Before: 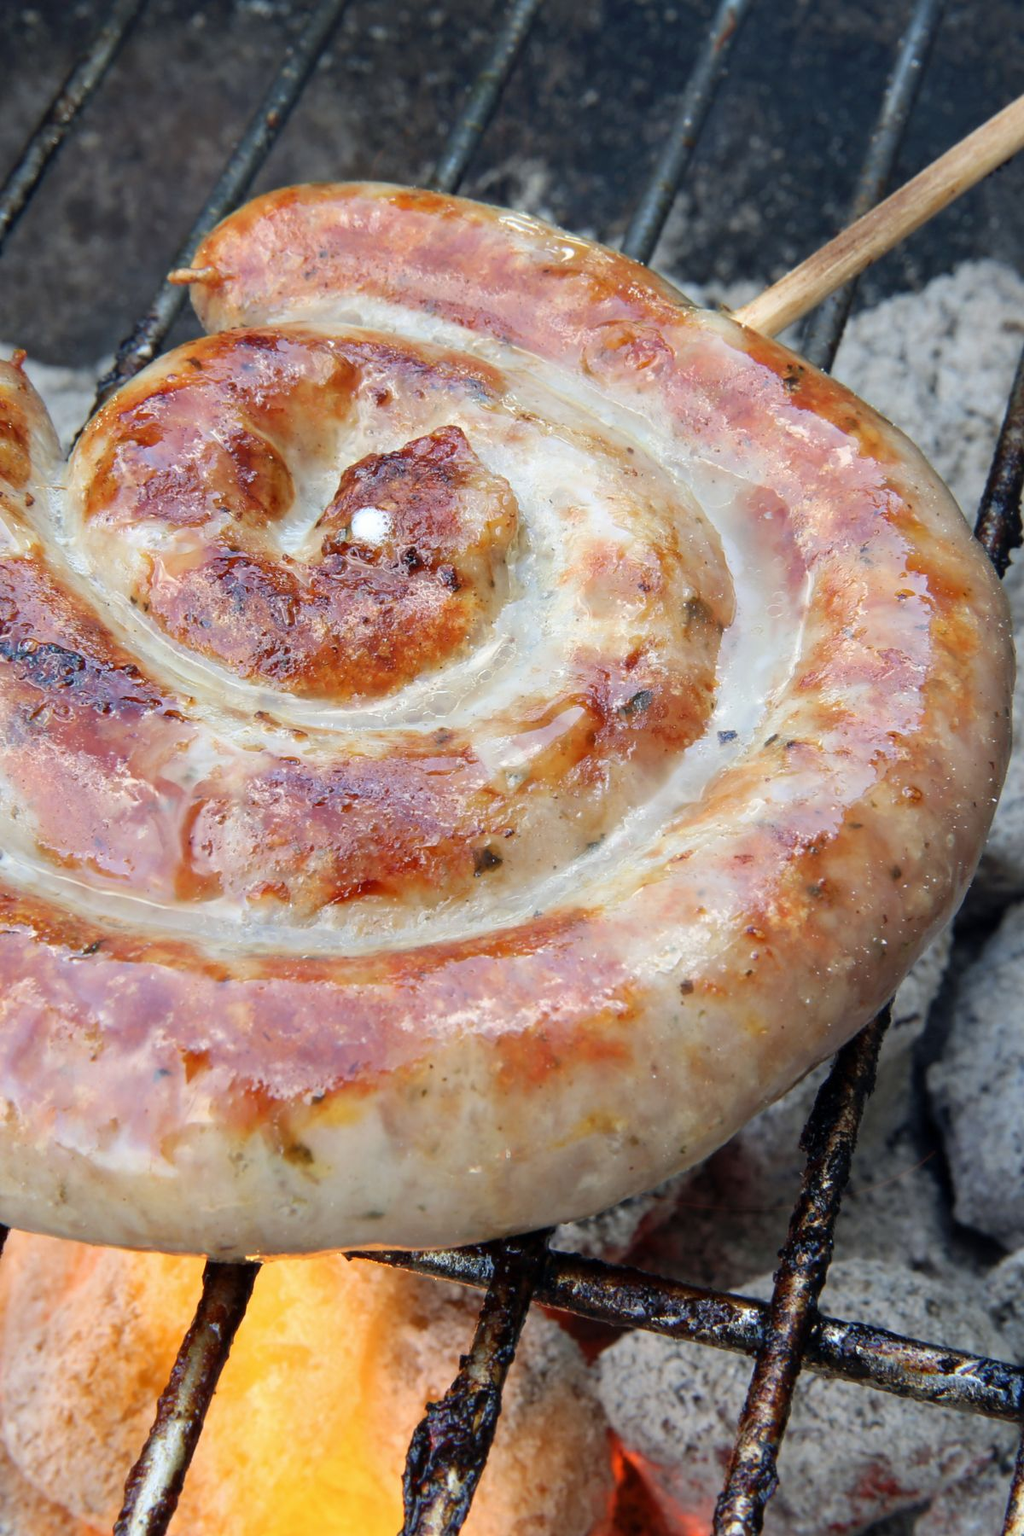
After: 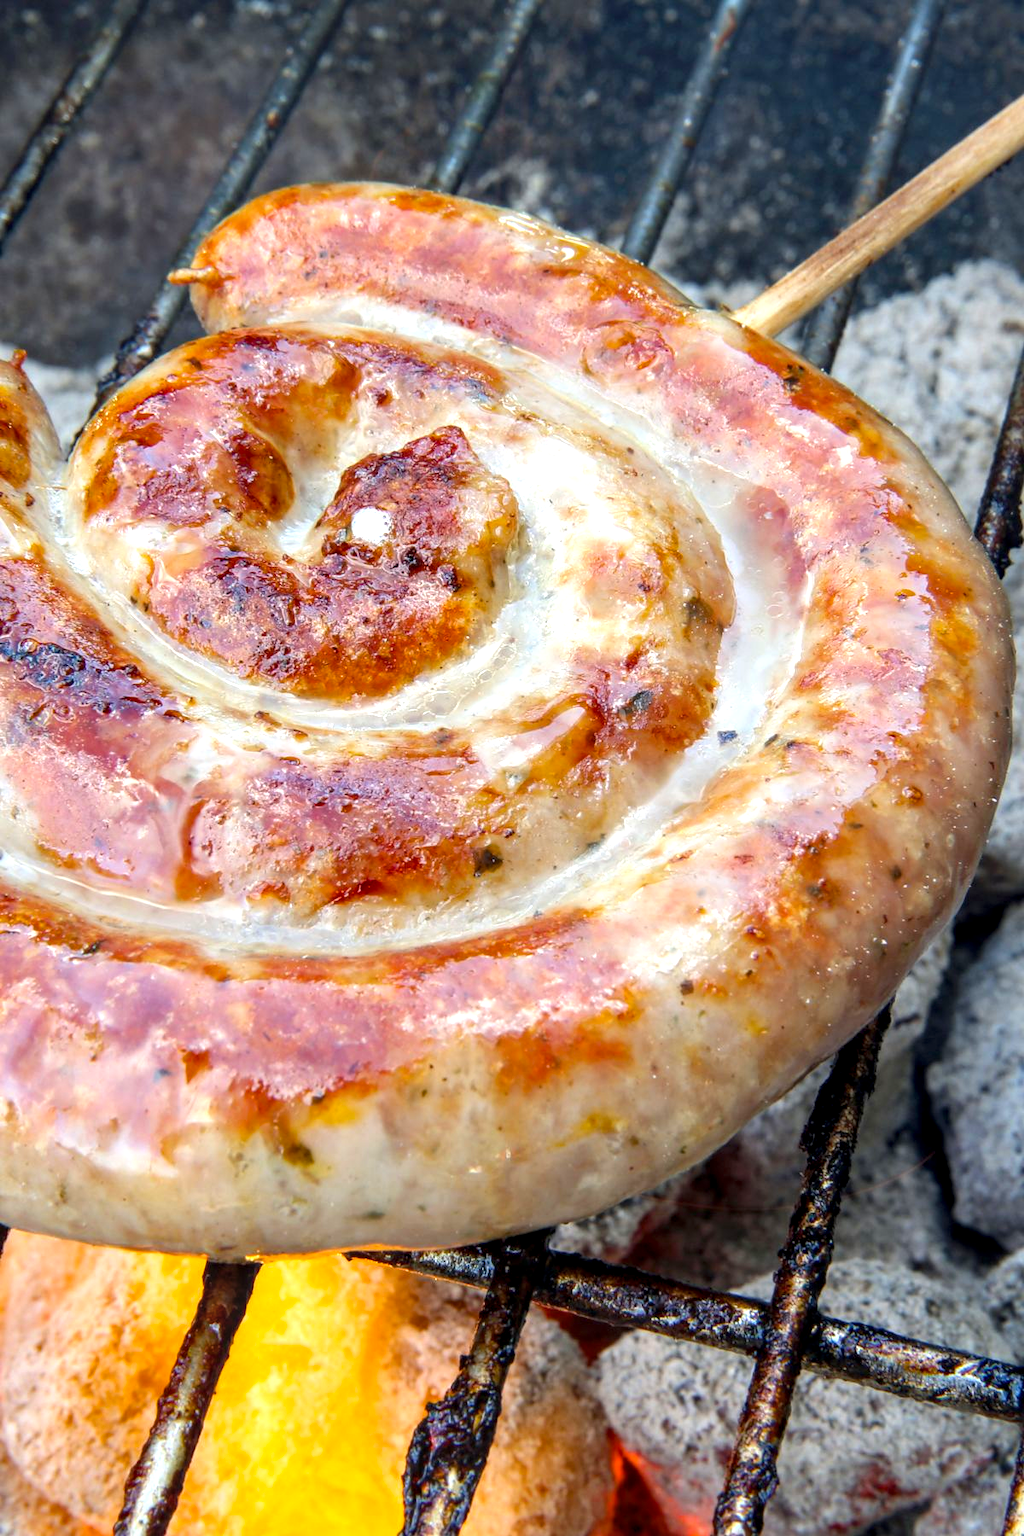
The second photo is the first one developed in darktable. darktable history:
exposure: exposure 0.405 EV, compensate exposure bias true, compensate highlight preservation false
color balance rgb: perceptual saturation grading › global saturation 29.901%, global vibrance 9.673%
local contrast: detail 130%
